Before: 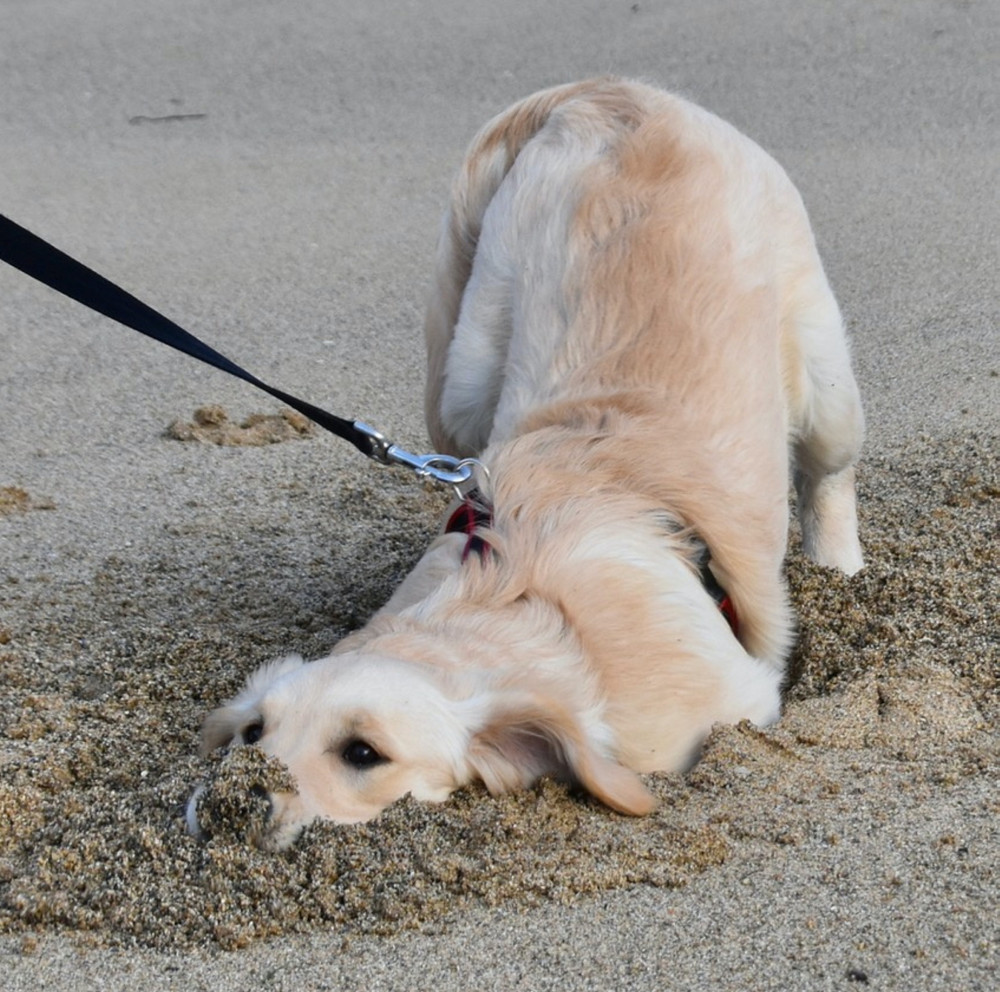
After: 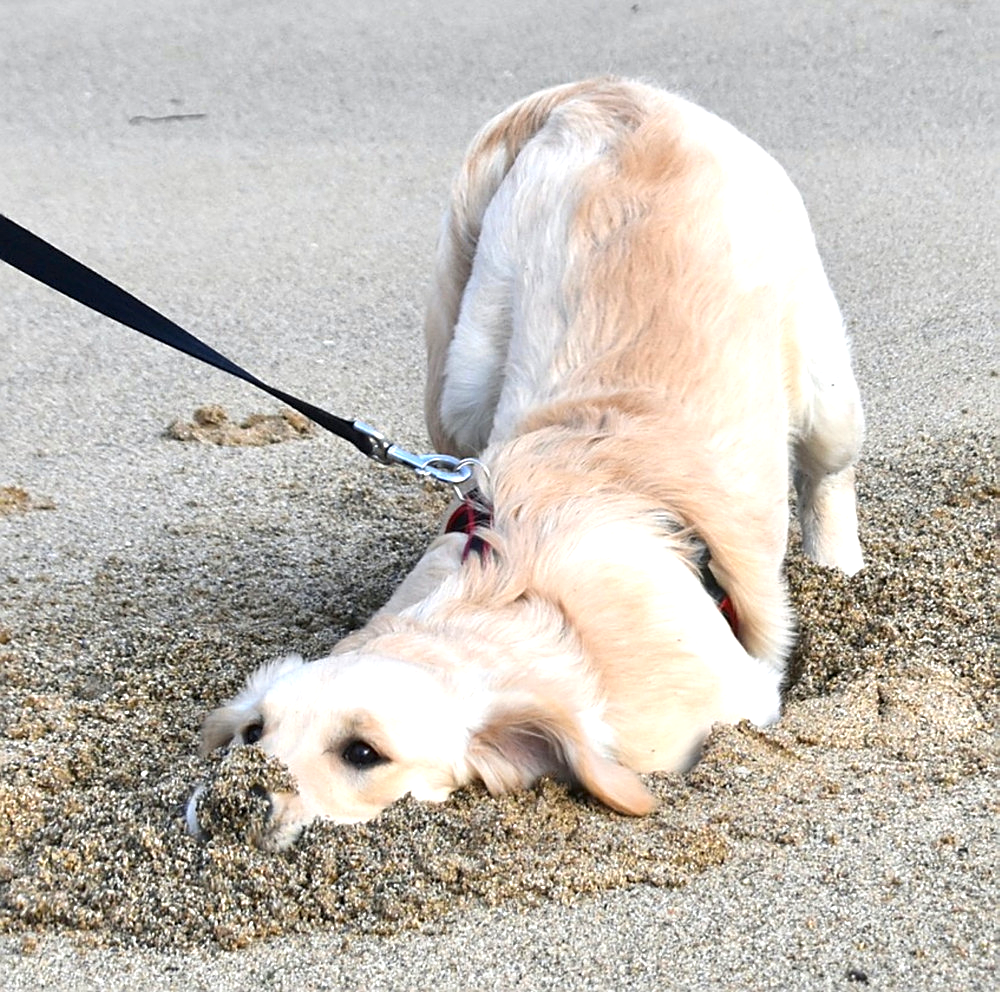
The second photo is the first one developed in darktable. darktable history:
exposure: black level correction 0, exposure 0.898 EV, compensate exposure bias true
sharpen: on, module defaults
